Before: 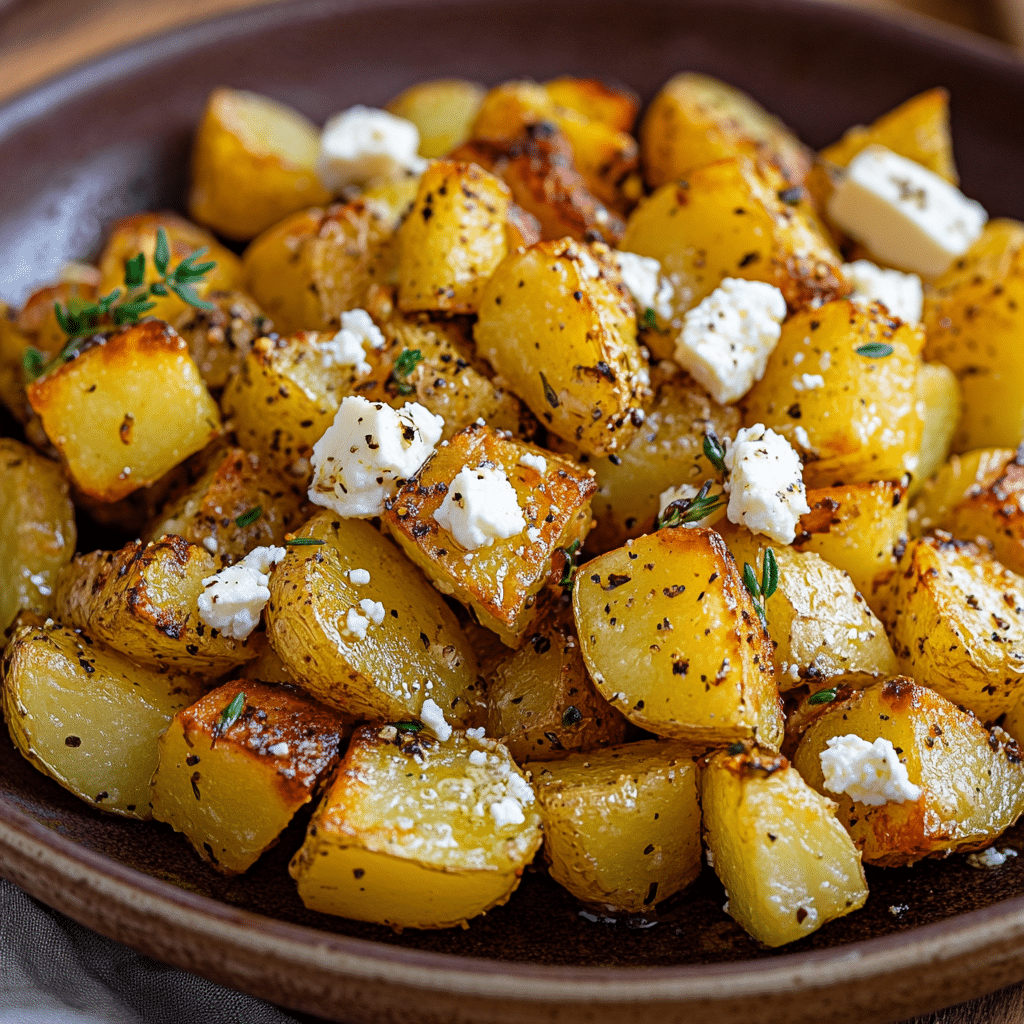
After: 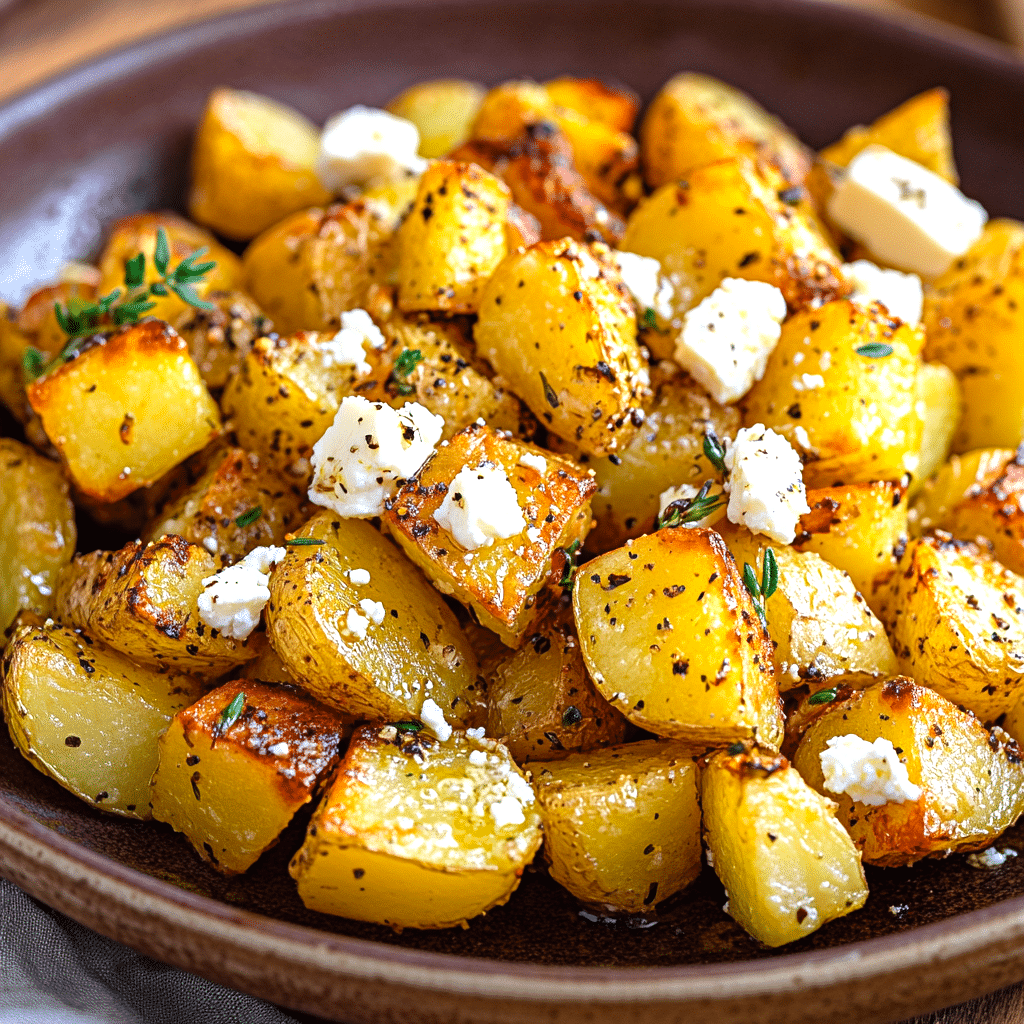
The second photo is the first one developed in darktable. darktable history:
exposure: black level correction 0, exposure 0.693 EV, compensate exposure bias true, compensate highlight preservation false
contrast brightness saturation: contrast -0.01, brightness -0.012, saturation 0.038
